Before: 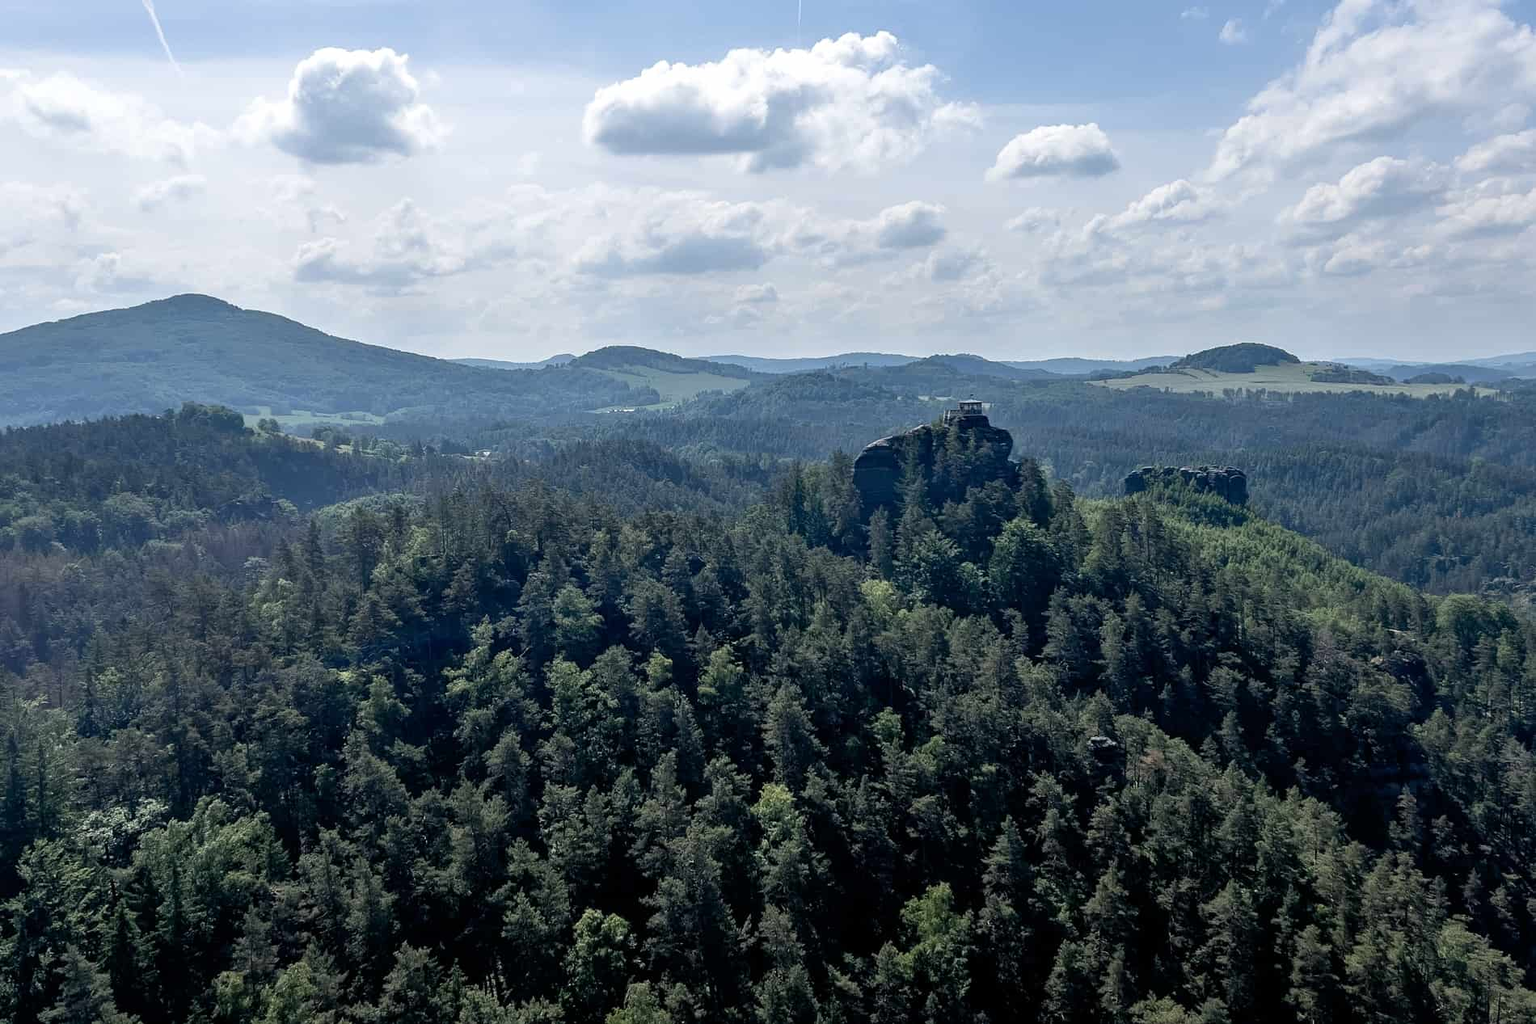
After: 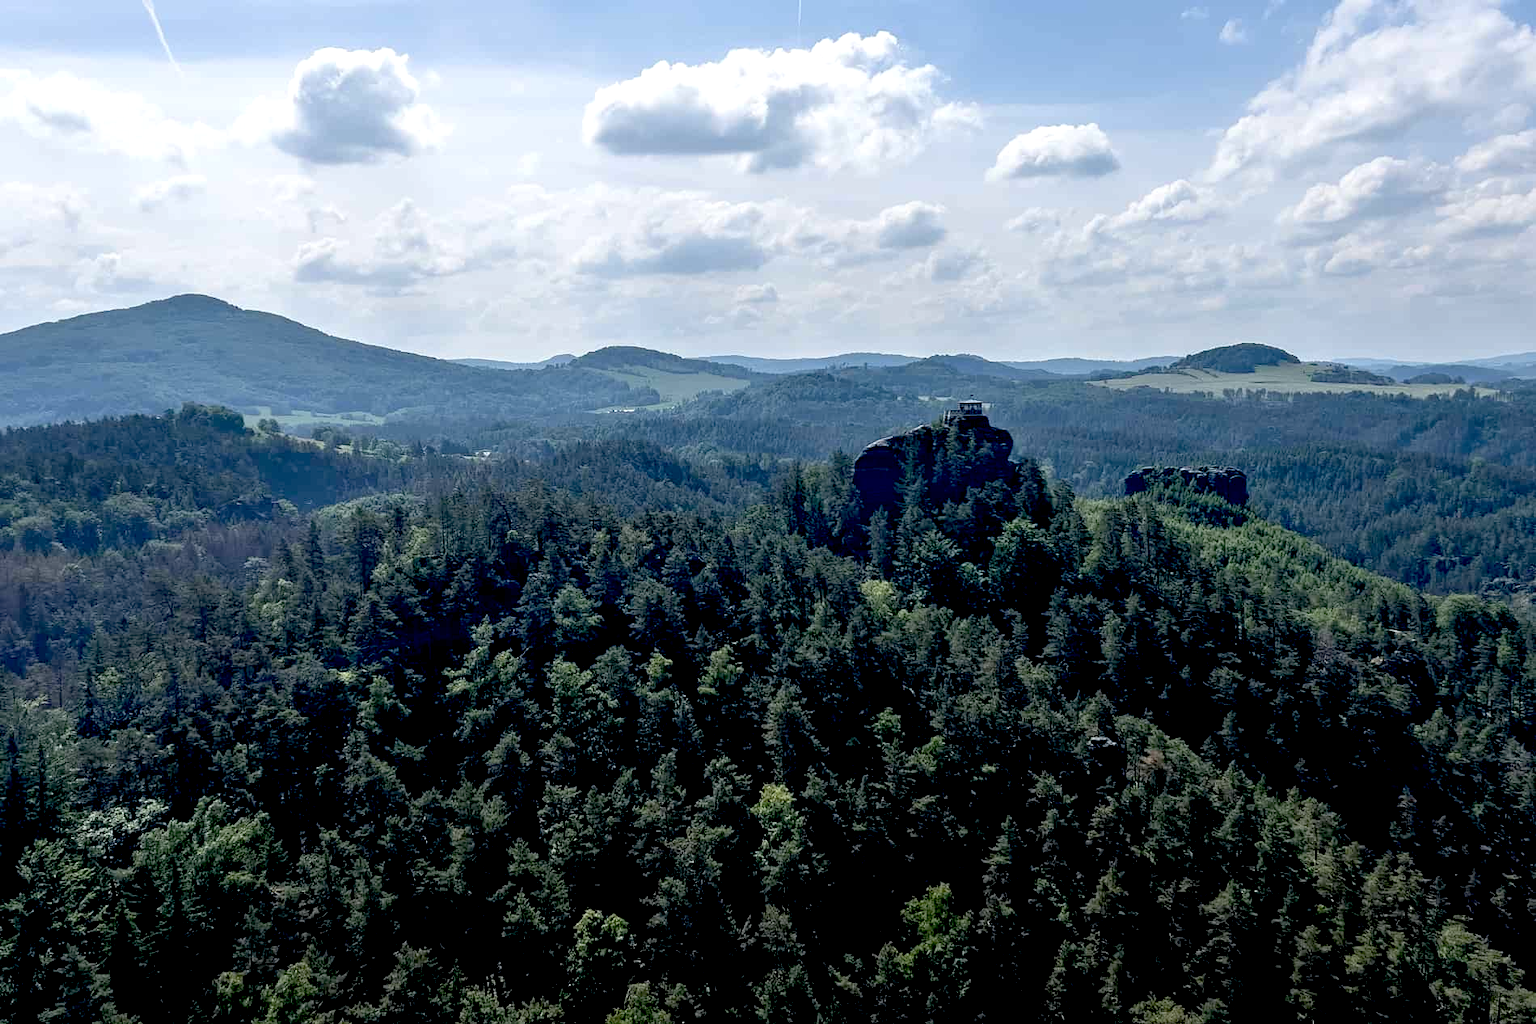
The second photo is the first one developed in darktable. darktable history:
exposure: black level correction 0.026, exposure 0.181 EV, compensate highlight preservation false
